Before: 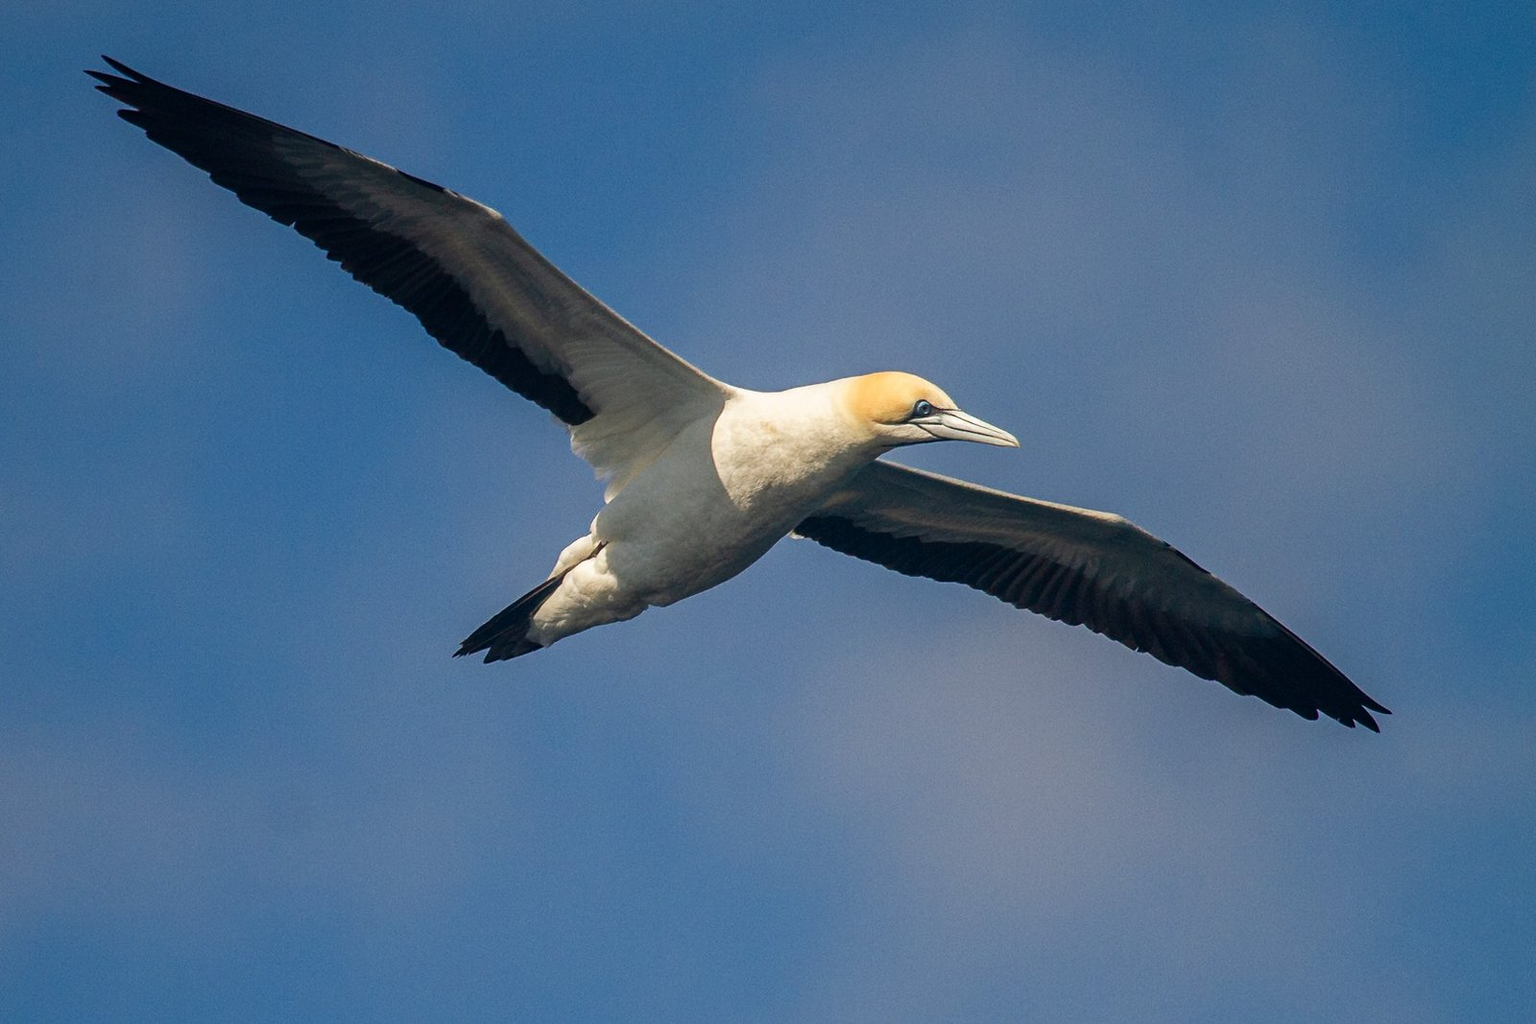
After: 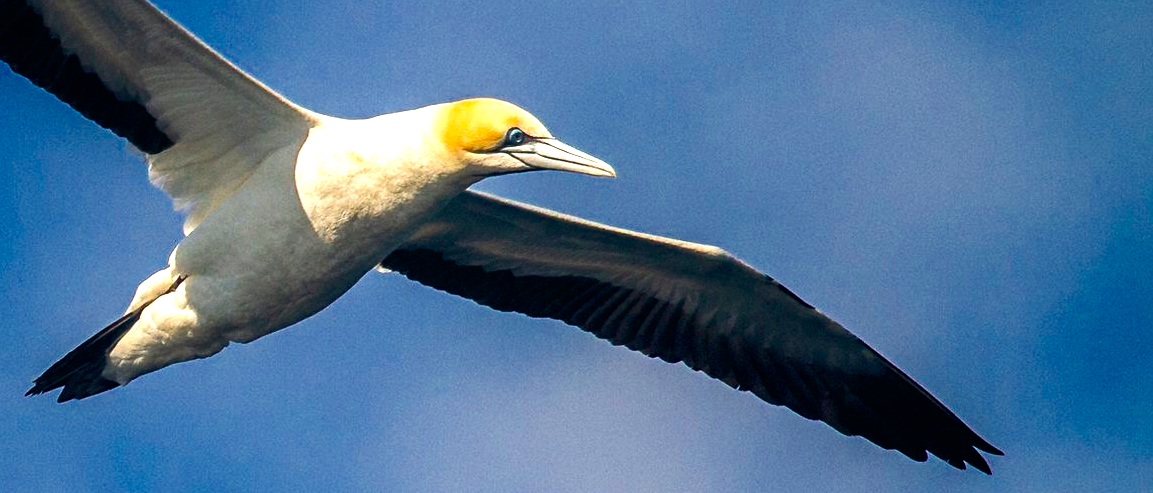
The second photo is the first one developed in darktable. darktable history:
tone equalizer: -8 EV -0.566 EV, edges refinement/feathering 500, mask exposure compensation -1.57 EV, preserve details no
exposure: compensate highlight preservation false
color balance rgb: power › hue 313.71°, perceptual saturation grading › global saturation 30.289%, perceptual brilliance grading › highlights 46.957%, perceptual brilliance grading › mid-tones 21.925%, perceptual brilliance grading › shadows -6.378%, global vibrance 15.852%, saturation formula JzAzBz (2021)
crop and rotate: left 27.888%, top 27.14%, bottom 26.566%
